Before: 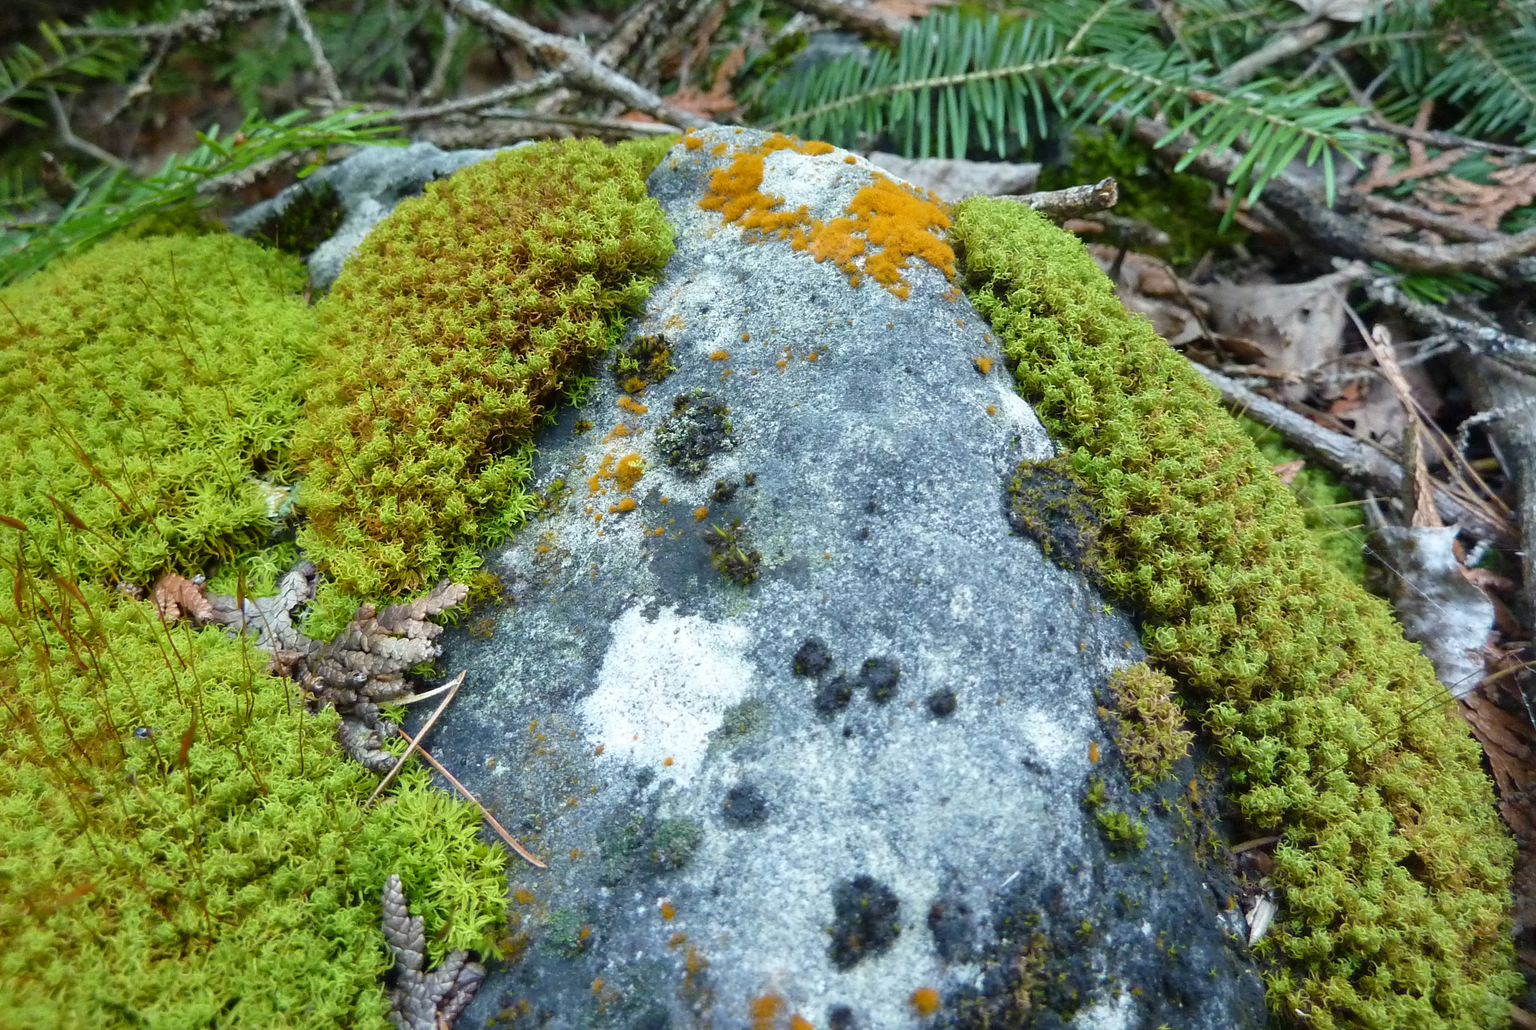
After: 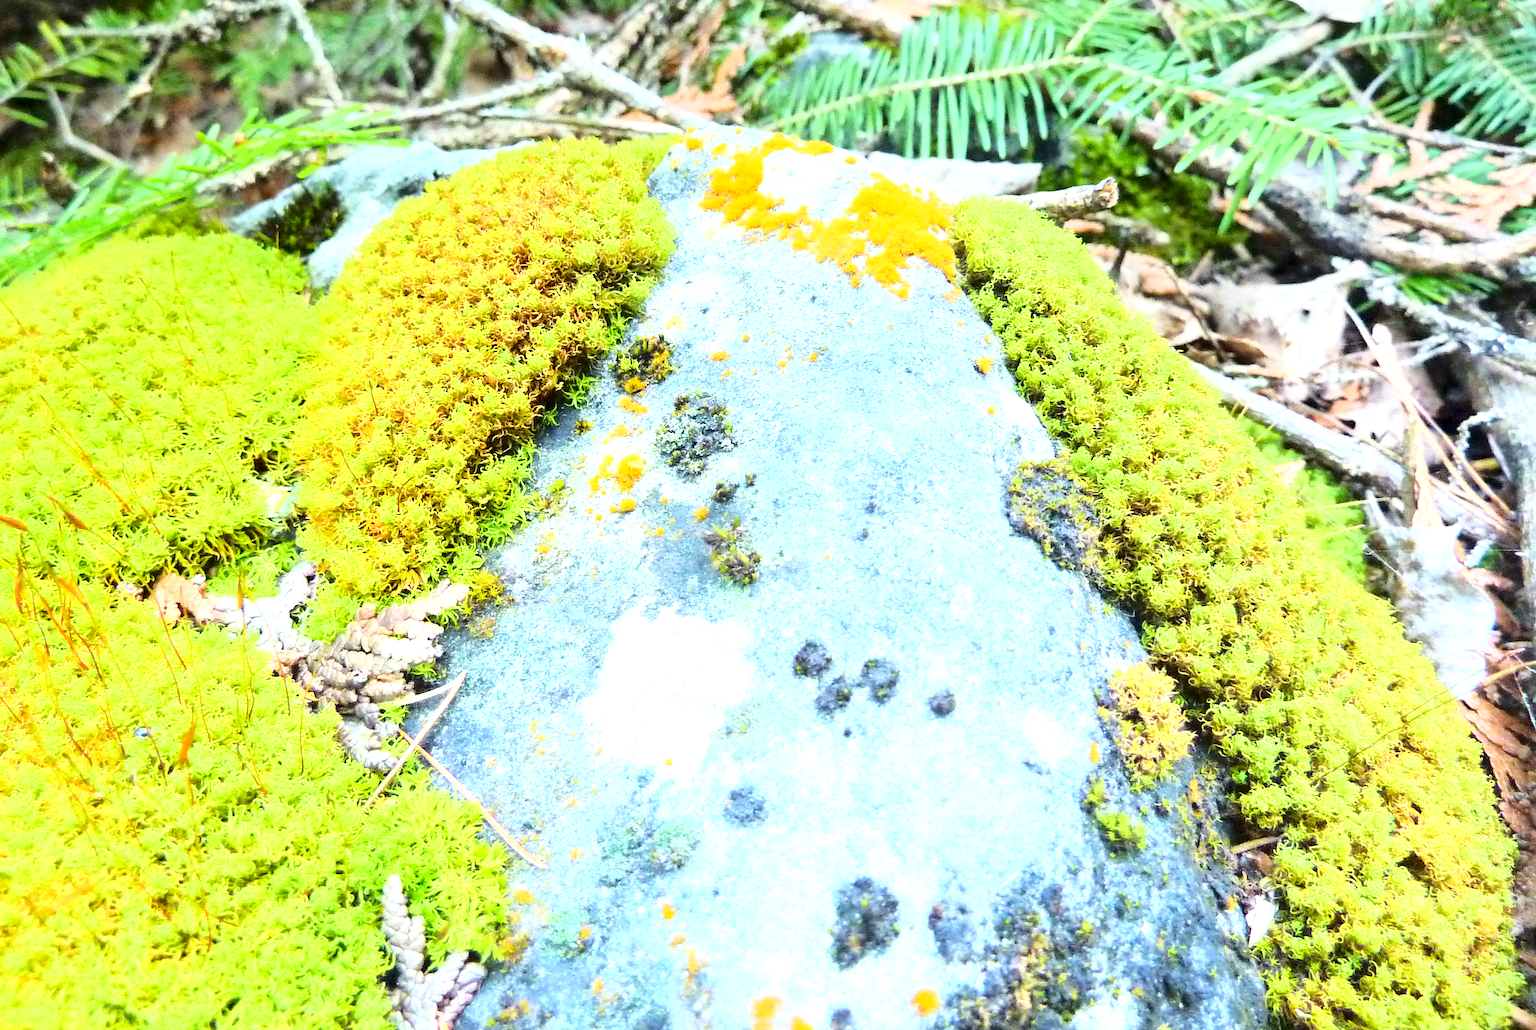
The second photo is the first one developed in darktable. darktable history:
graduated density: rotation -0.352°, offset 57.64
base curve: curves: ch0 [(0, 0) (0.028, 0.03) (0.121, 0.232) (0.46, 0.748) (0.859, 0.968) (1, 1)]
exposure: black level correction 0.001, exposure 2 EV, compensate highlight preservation false
